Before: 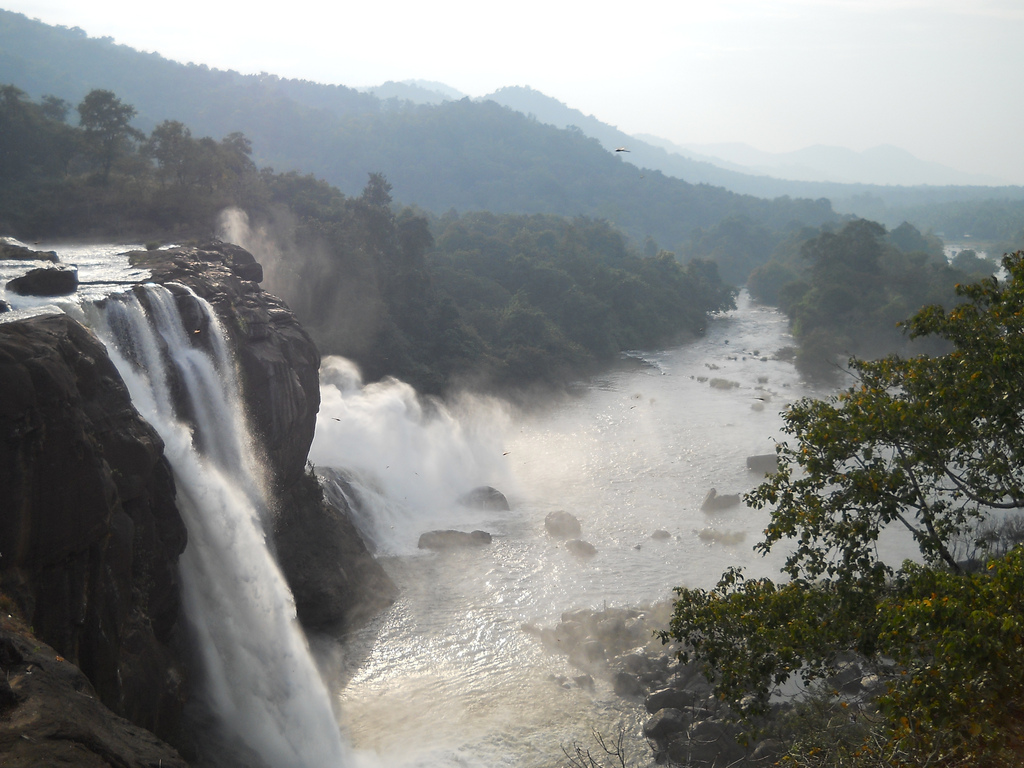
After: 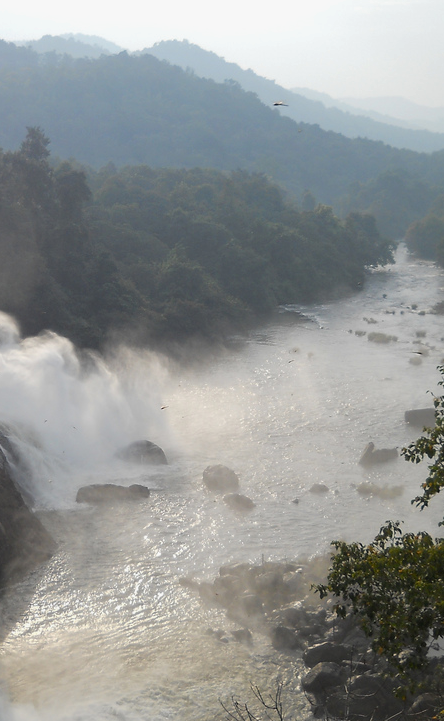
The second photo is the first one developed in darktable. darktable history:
shadows and highlights: shadows -20, white point adjustment -2, highlights -35
crop: left 33.452%, top 6.025%, right 23.155%
